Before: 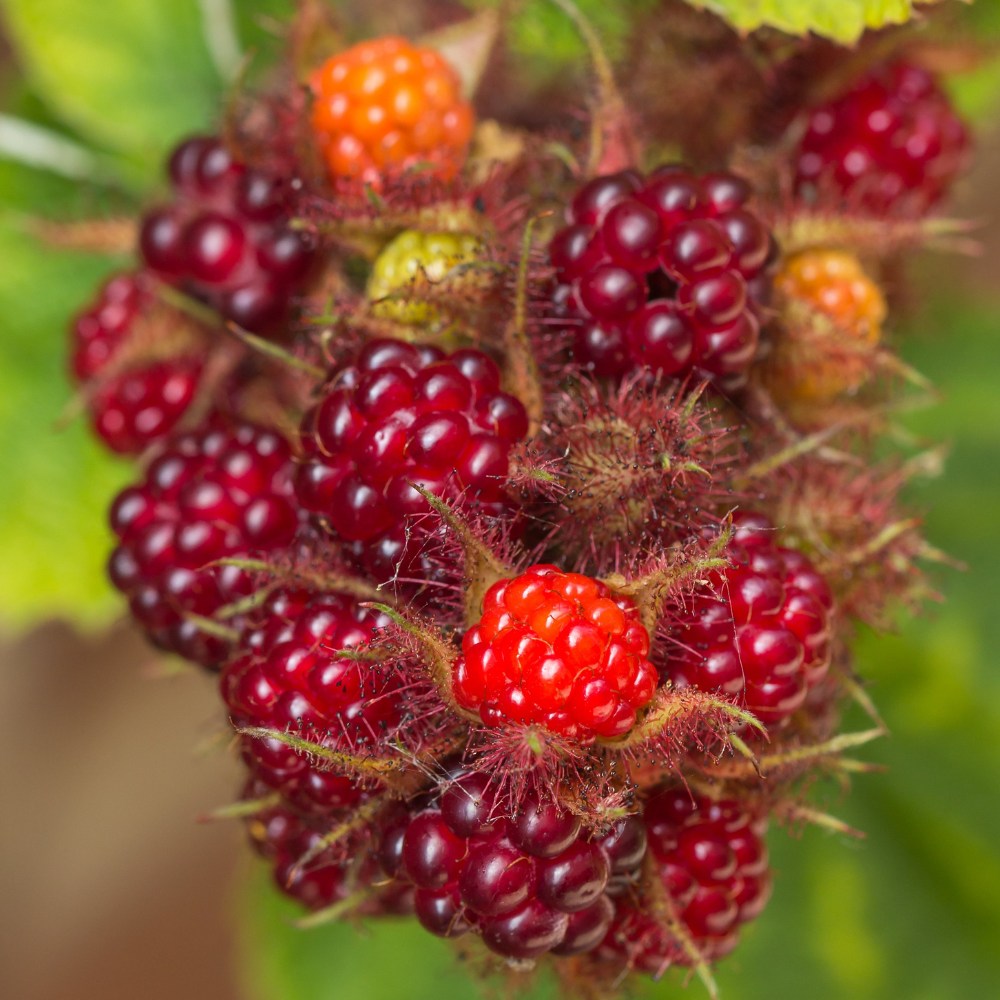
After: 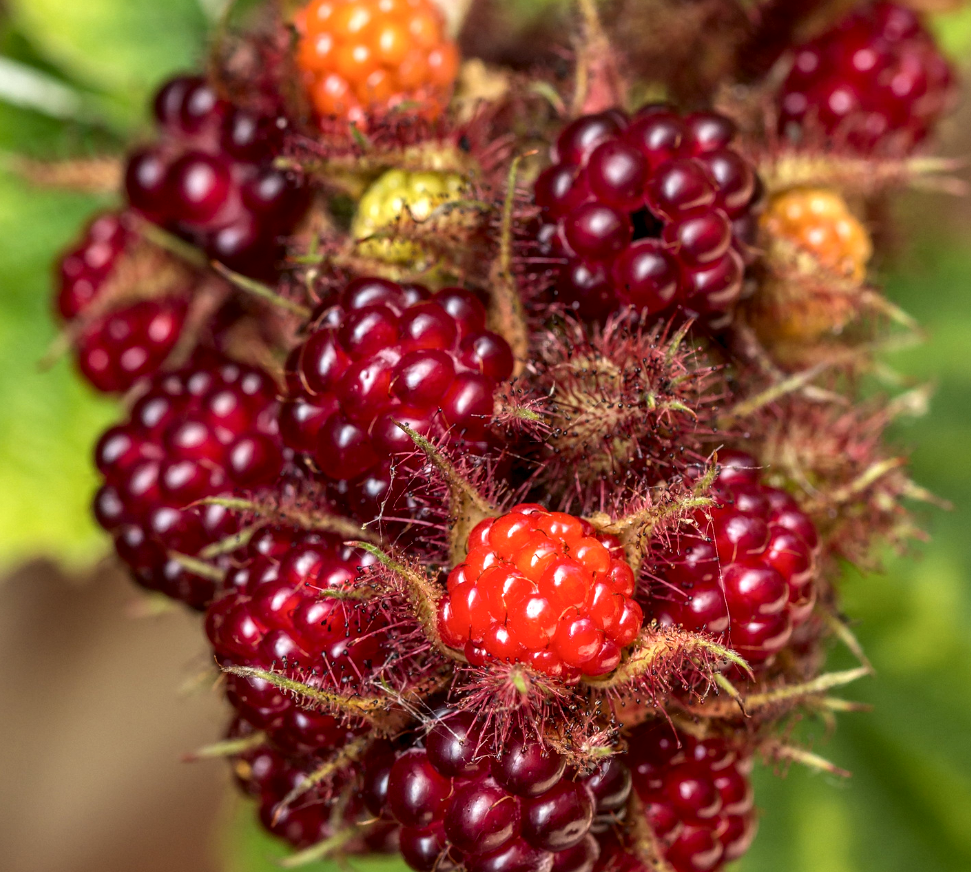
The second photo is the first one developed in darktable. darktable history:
local contrast: highlights 20%, shadows 70%, detail 170%
crop: left 1.507%, top 6.147%, right 1.379%, bottom 6.637%
